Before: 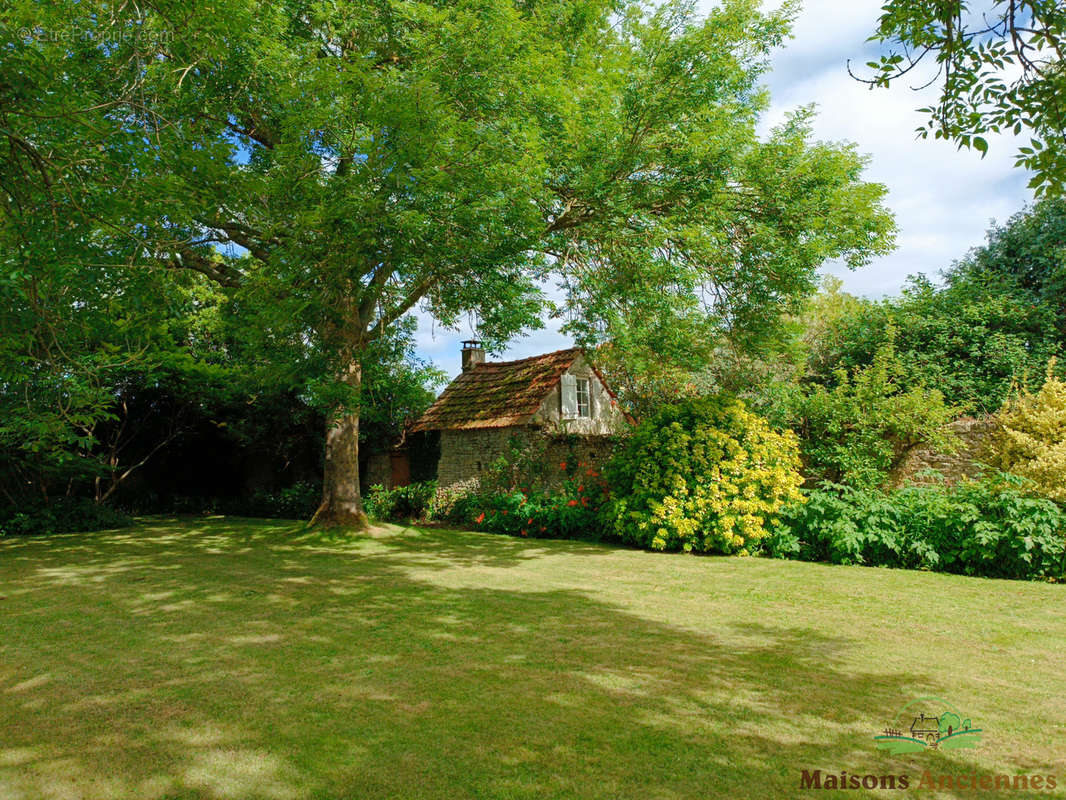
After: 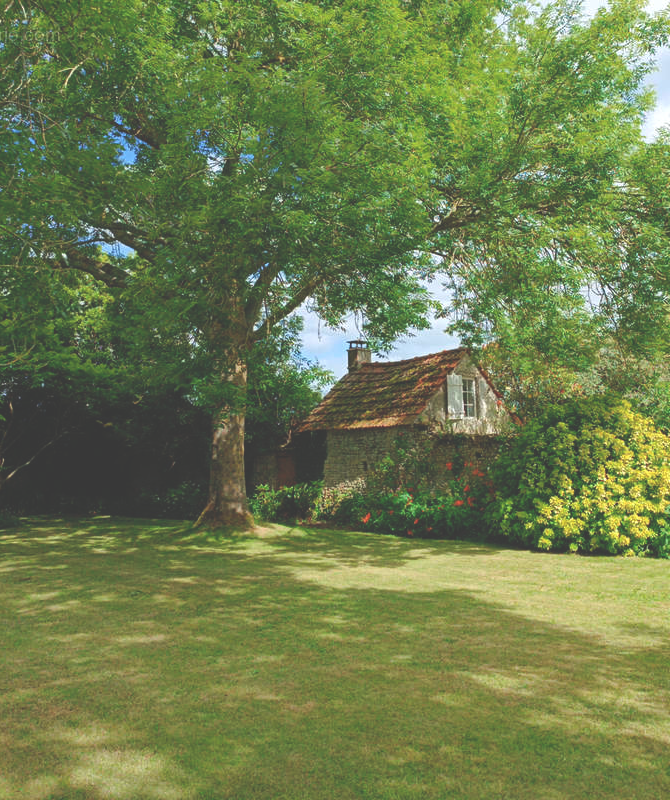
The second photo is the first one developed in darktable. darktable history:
crop: left 10.697%, right 26.433%
exposure: black level correction -0.039, exposure 0.059 EV, compensate exposure bias true, compensate highlight preservation false
